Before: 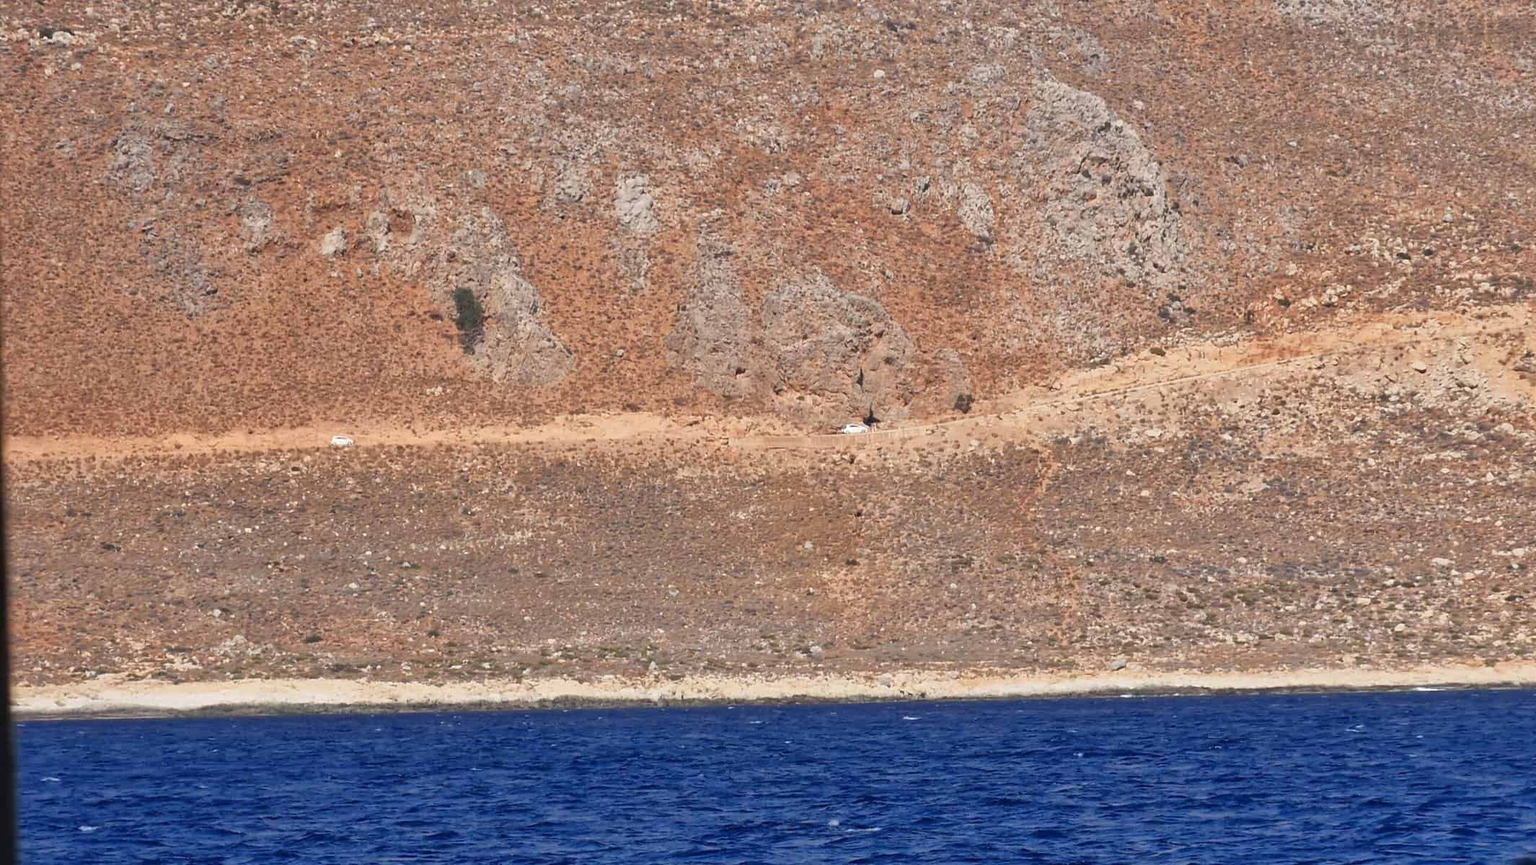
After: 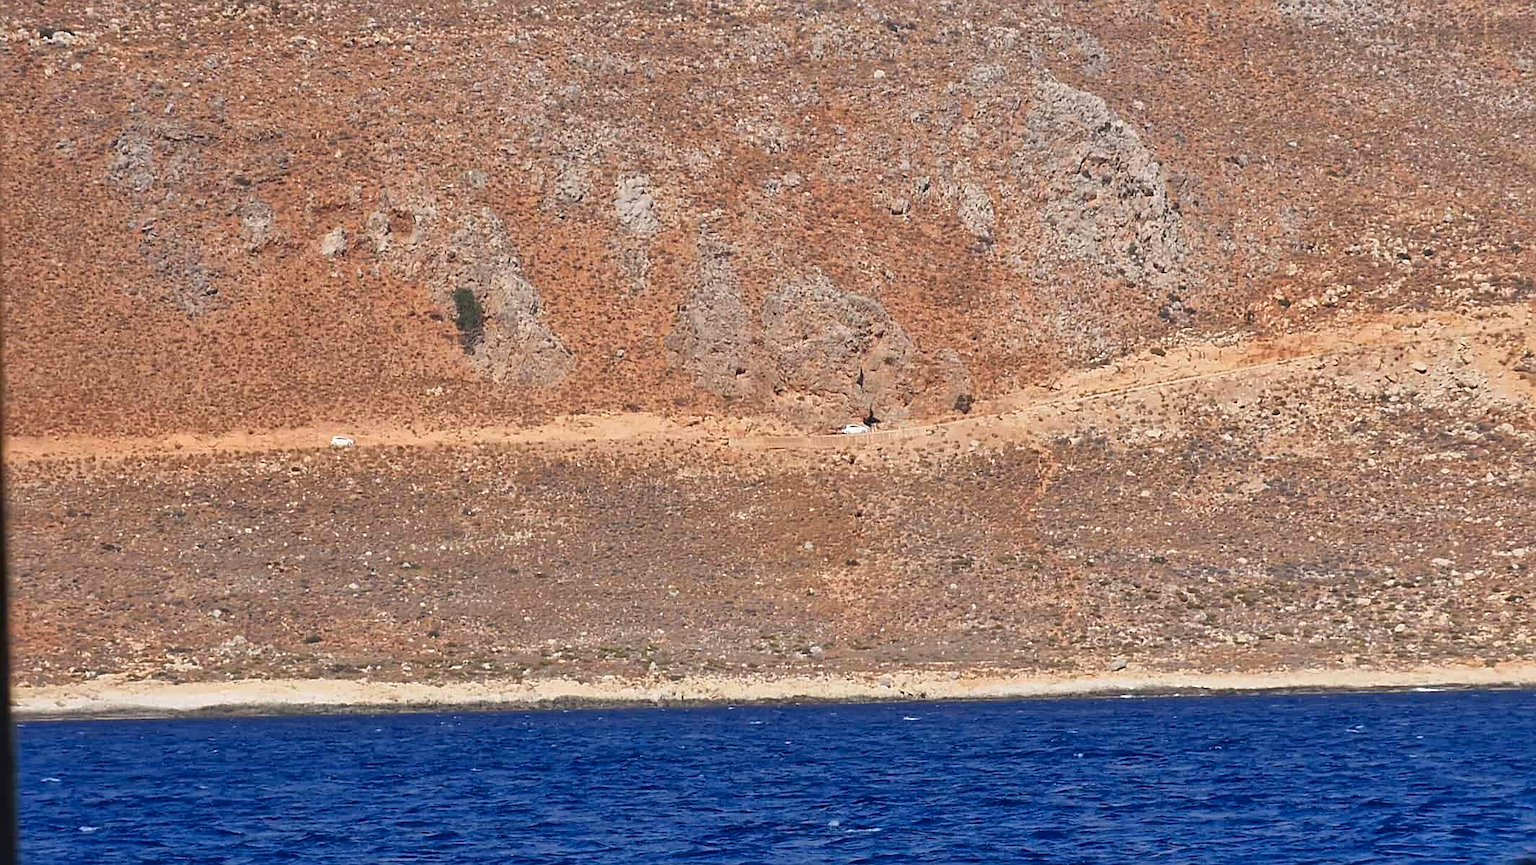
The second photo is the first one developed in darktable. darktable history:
sharpen: on, module defaults
contrast brightness saturation: saturation 0.13
